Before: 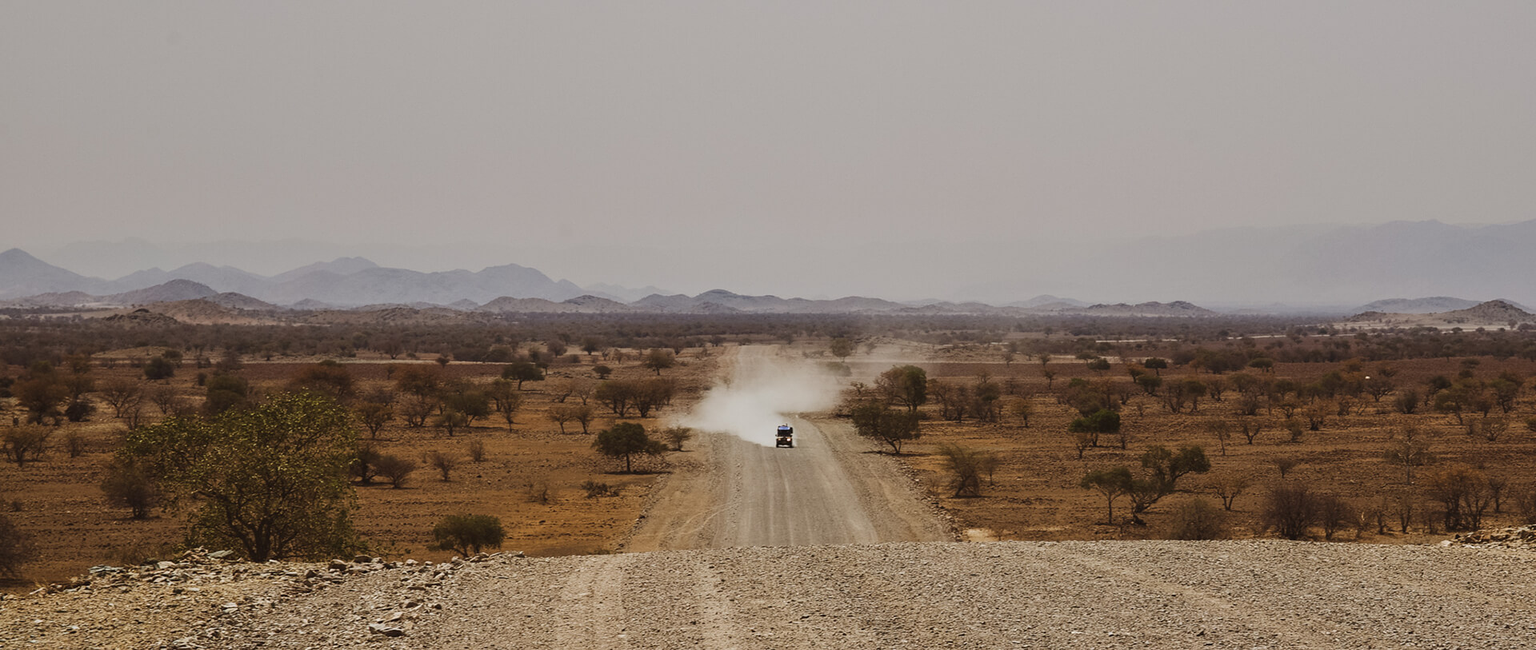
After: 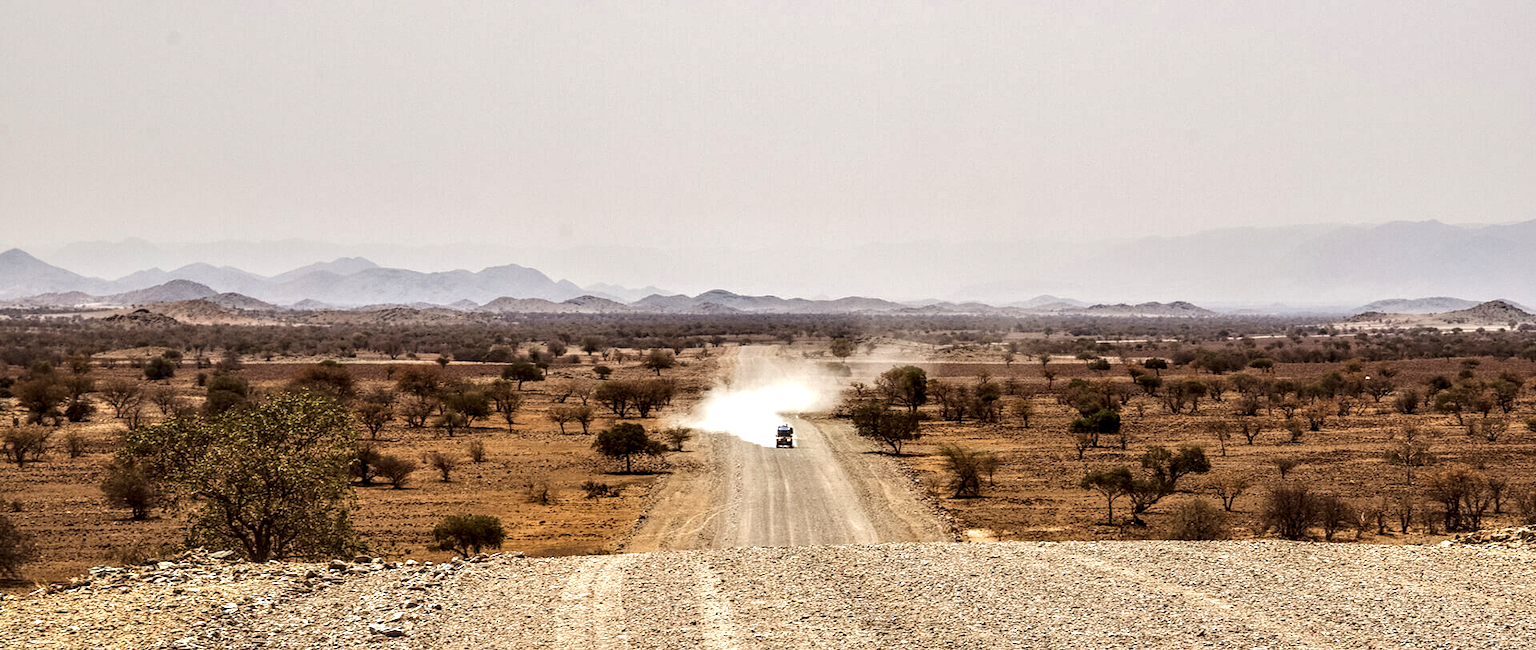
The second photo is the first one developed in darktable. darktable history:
base curve: curves: ch0 [(0, 0) (0.235, 0.266) (0.503, 0.496) (0.786, 0.72) (1, 1)]
exposure: exposure 0.943 EV, compensate highlight preservation false
local contrast: highlights 19%, detail 186%
